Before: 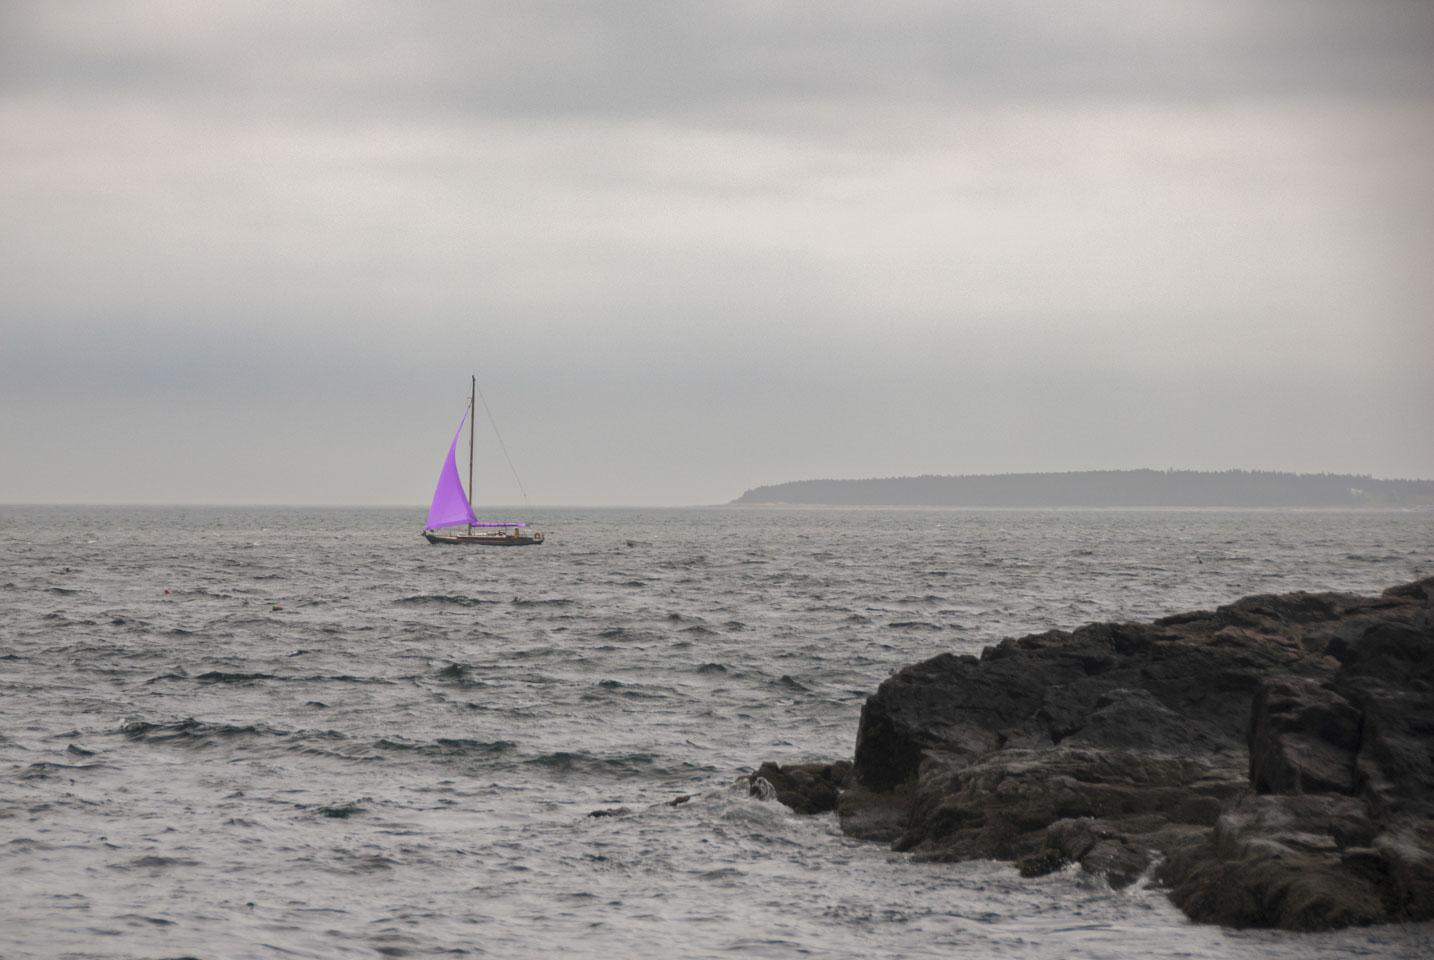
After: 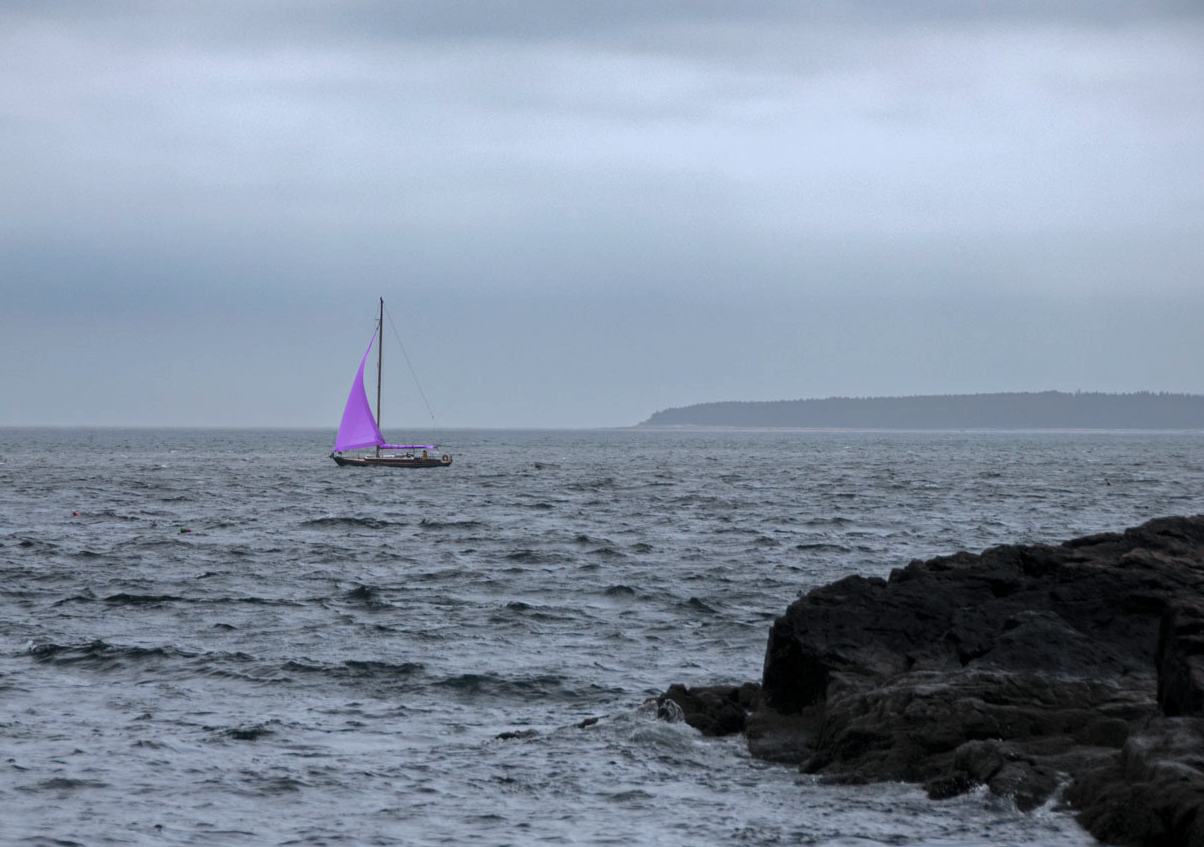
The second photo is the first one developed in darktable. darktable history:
white balance: red 0.926, green 1.003, blue 1.133
levels: levels [0.029, 0.545, 0.971]
crop: left 6.446%, top 8.188%, right 9.538%, bottom 3.548%
